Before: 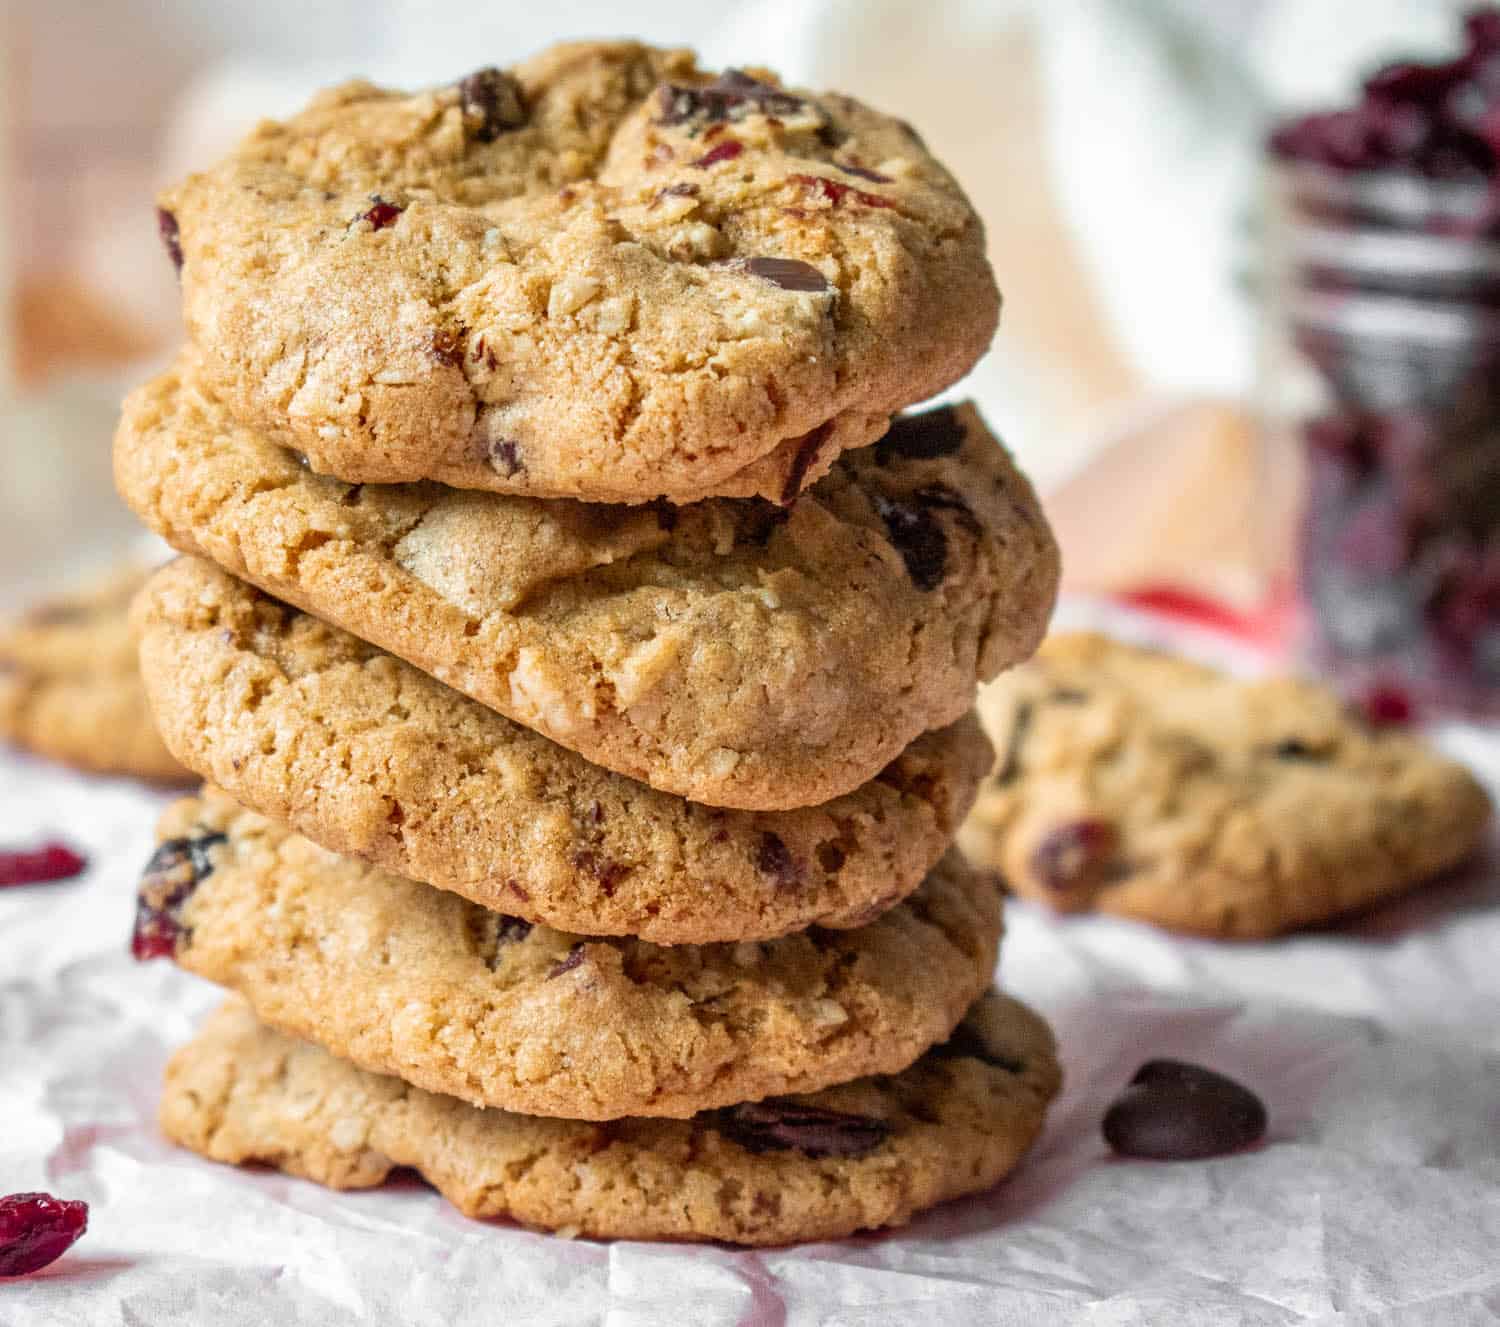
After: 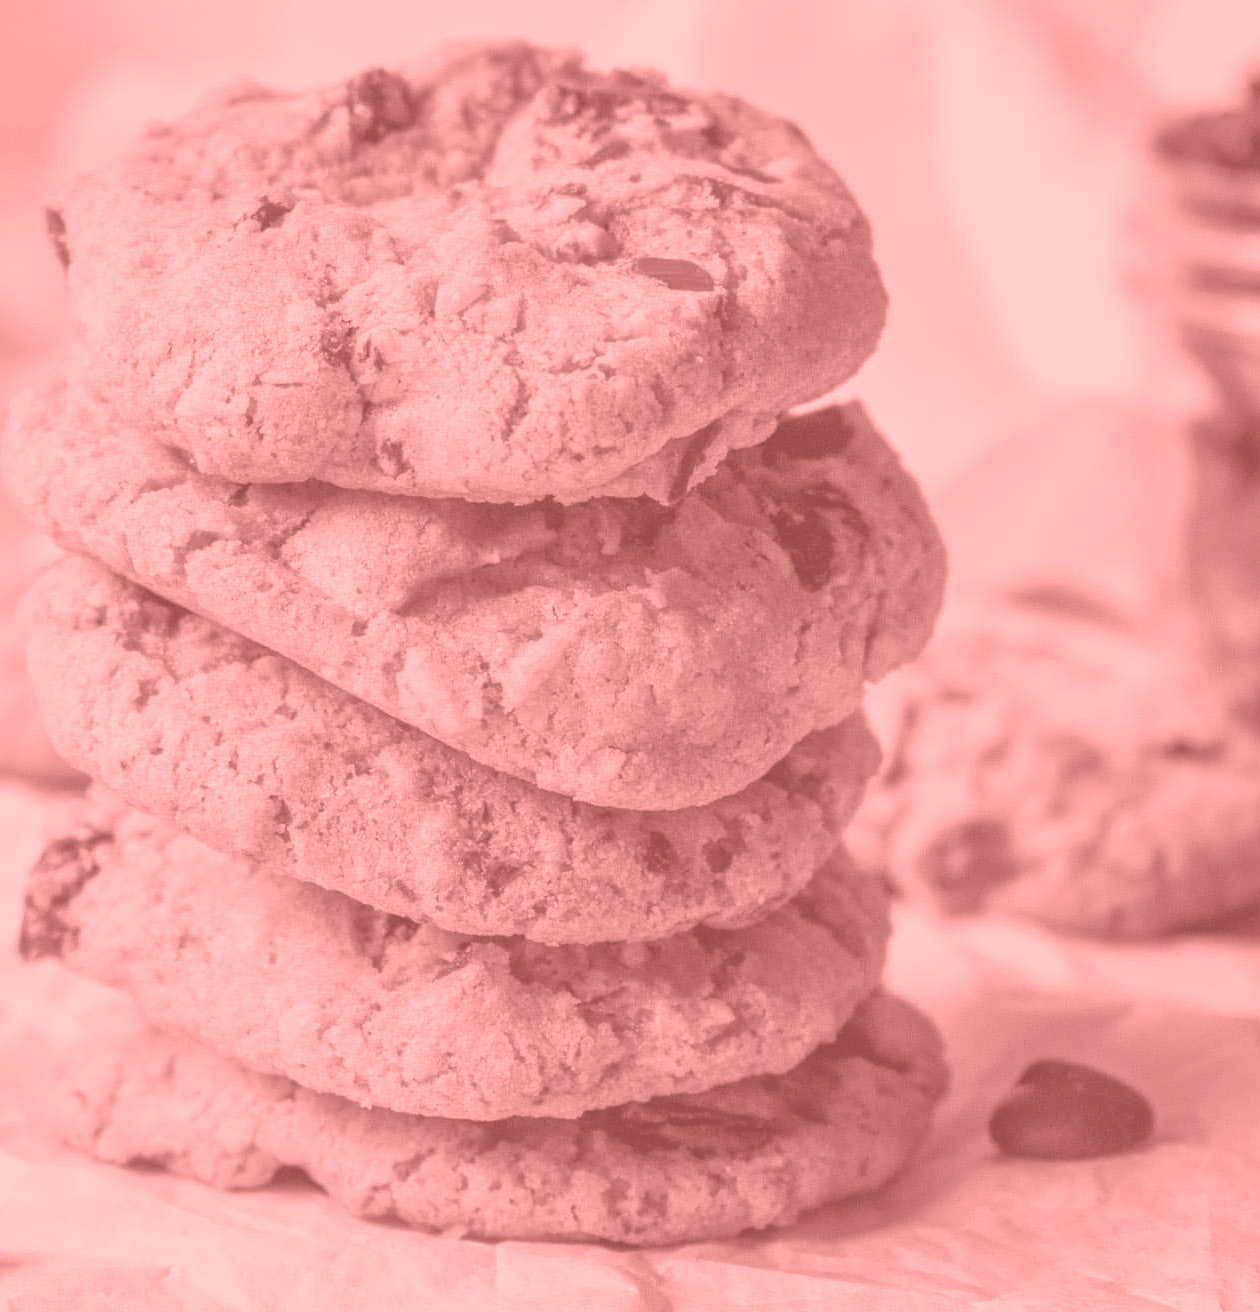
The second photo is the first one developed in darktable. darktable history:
colorize: saturation 51%, source mix 50.67%, lightness 50.67%
crop: left 7.598%, right 7.873%
